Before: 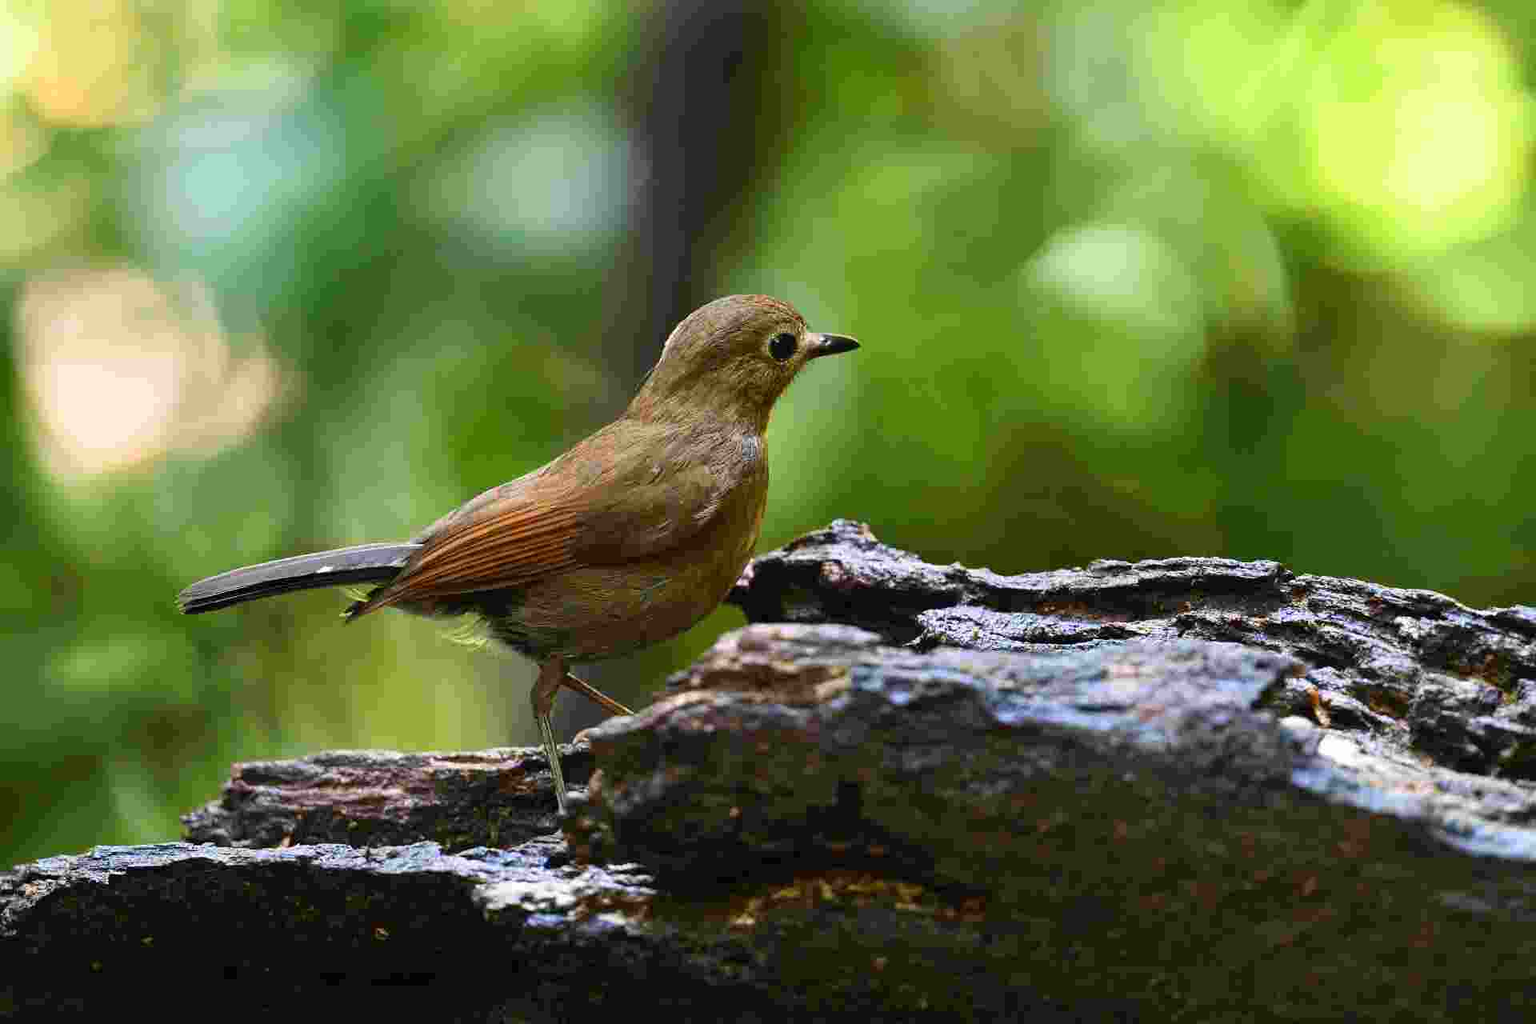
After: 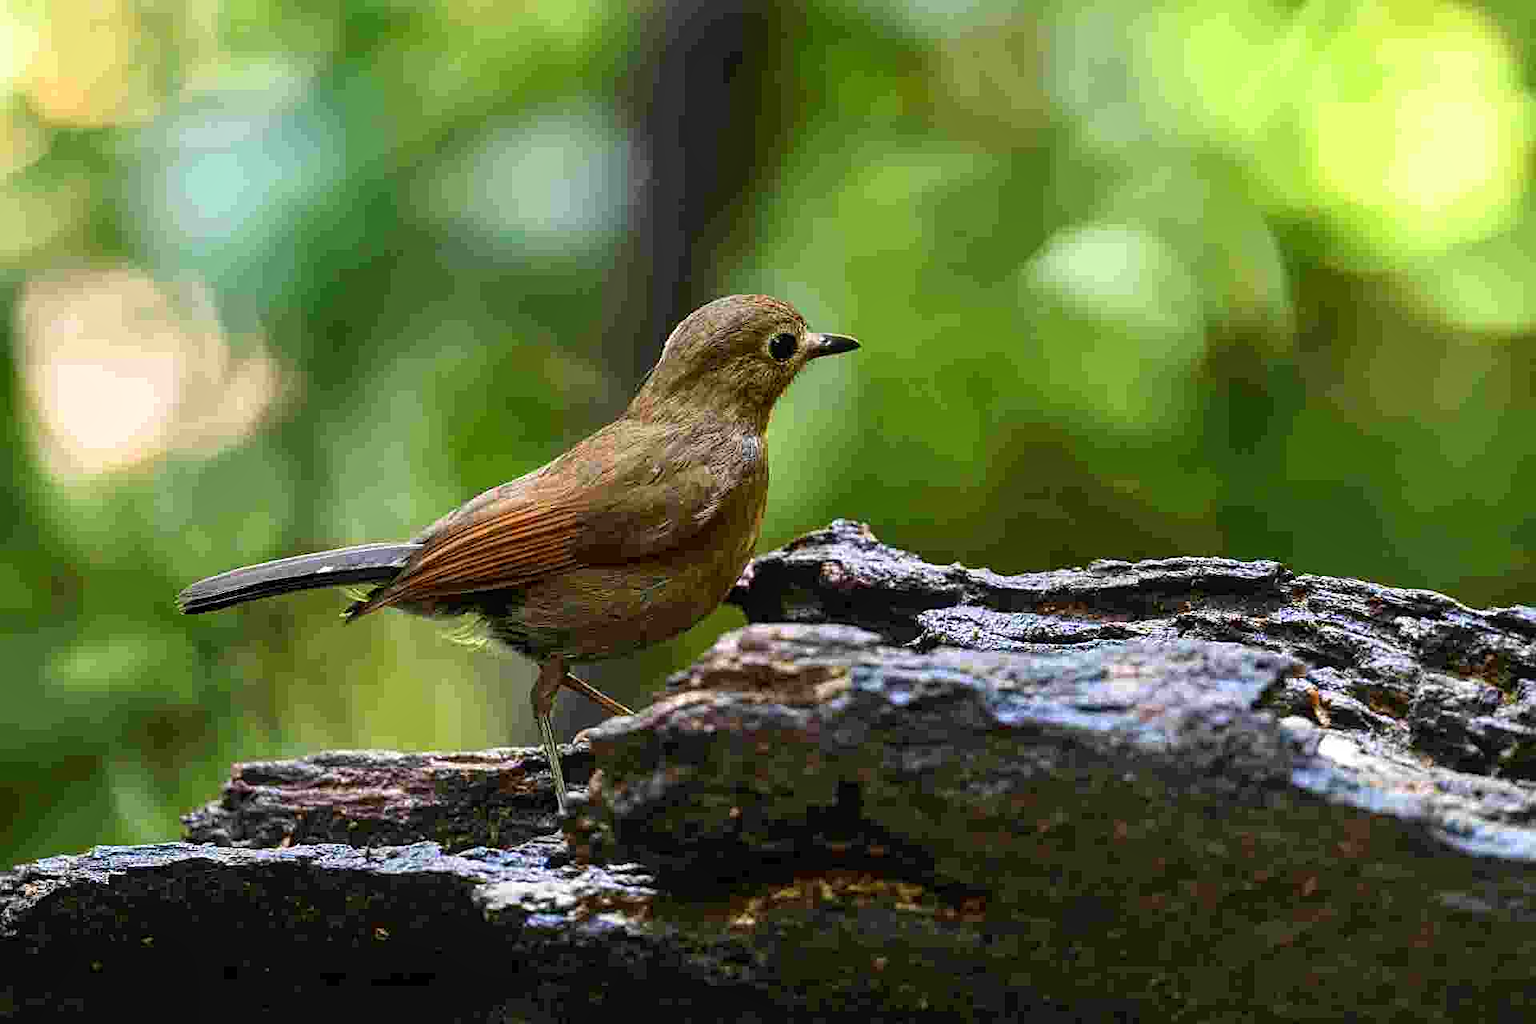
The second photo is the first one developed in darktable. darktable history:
local contrast: on, module defaults
sharpen: radius 2.529, amount 0.323
